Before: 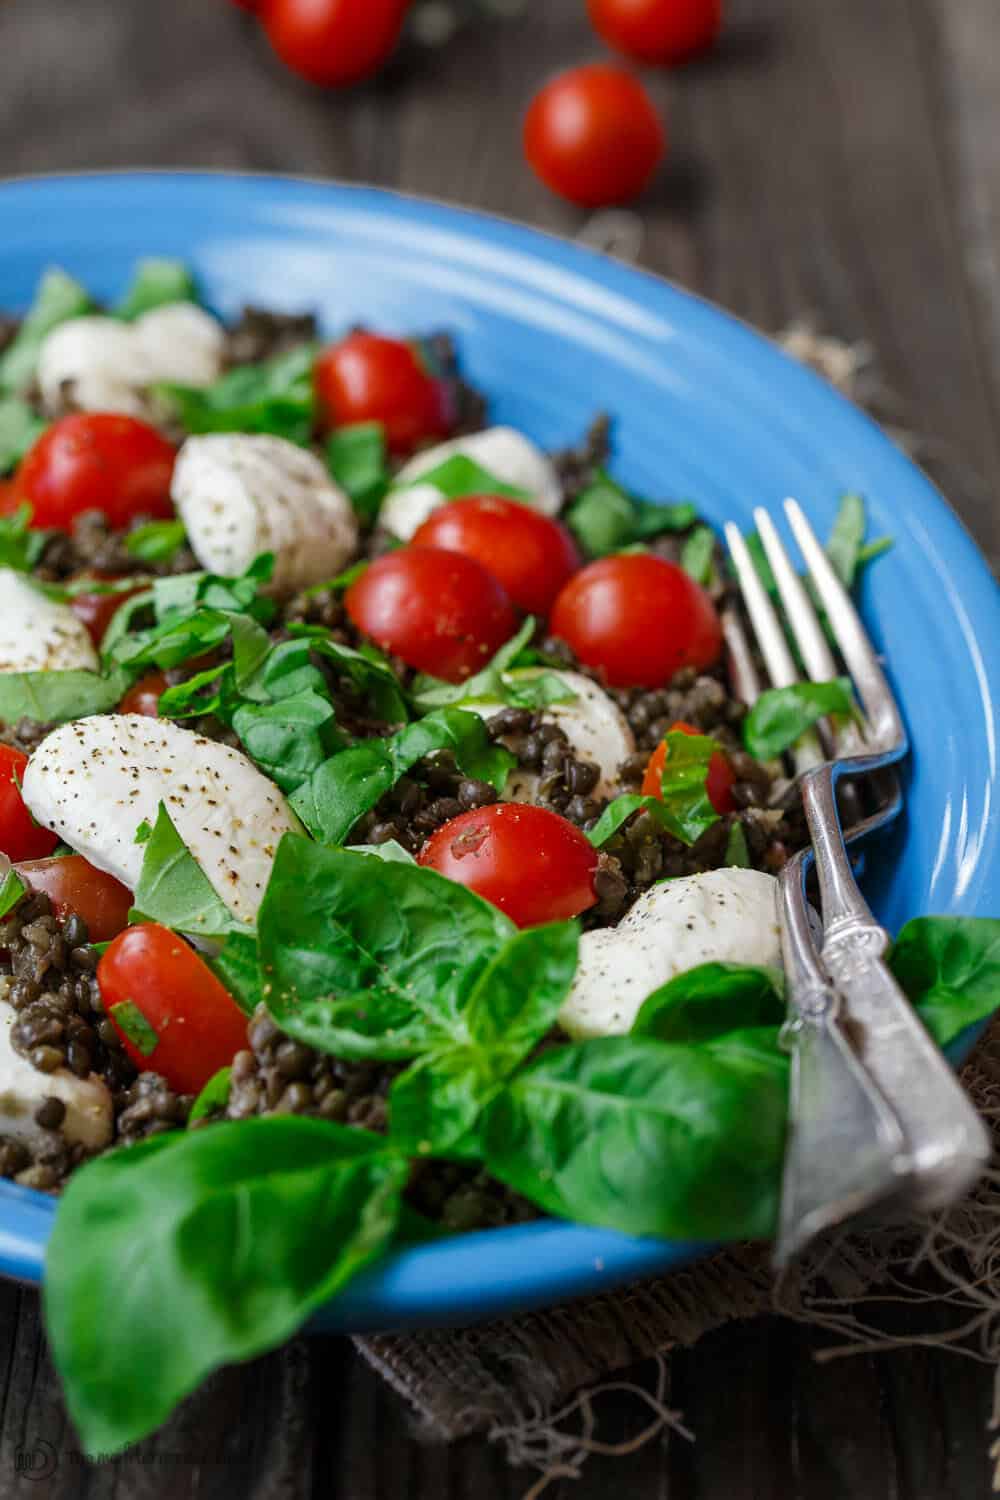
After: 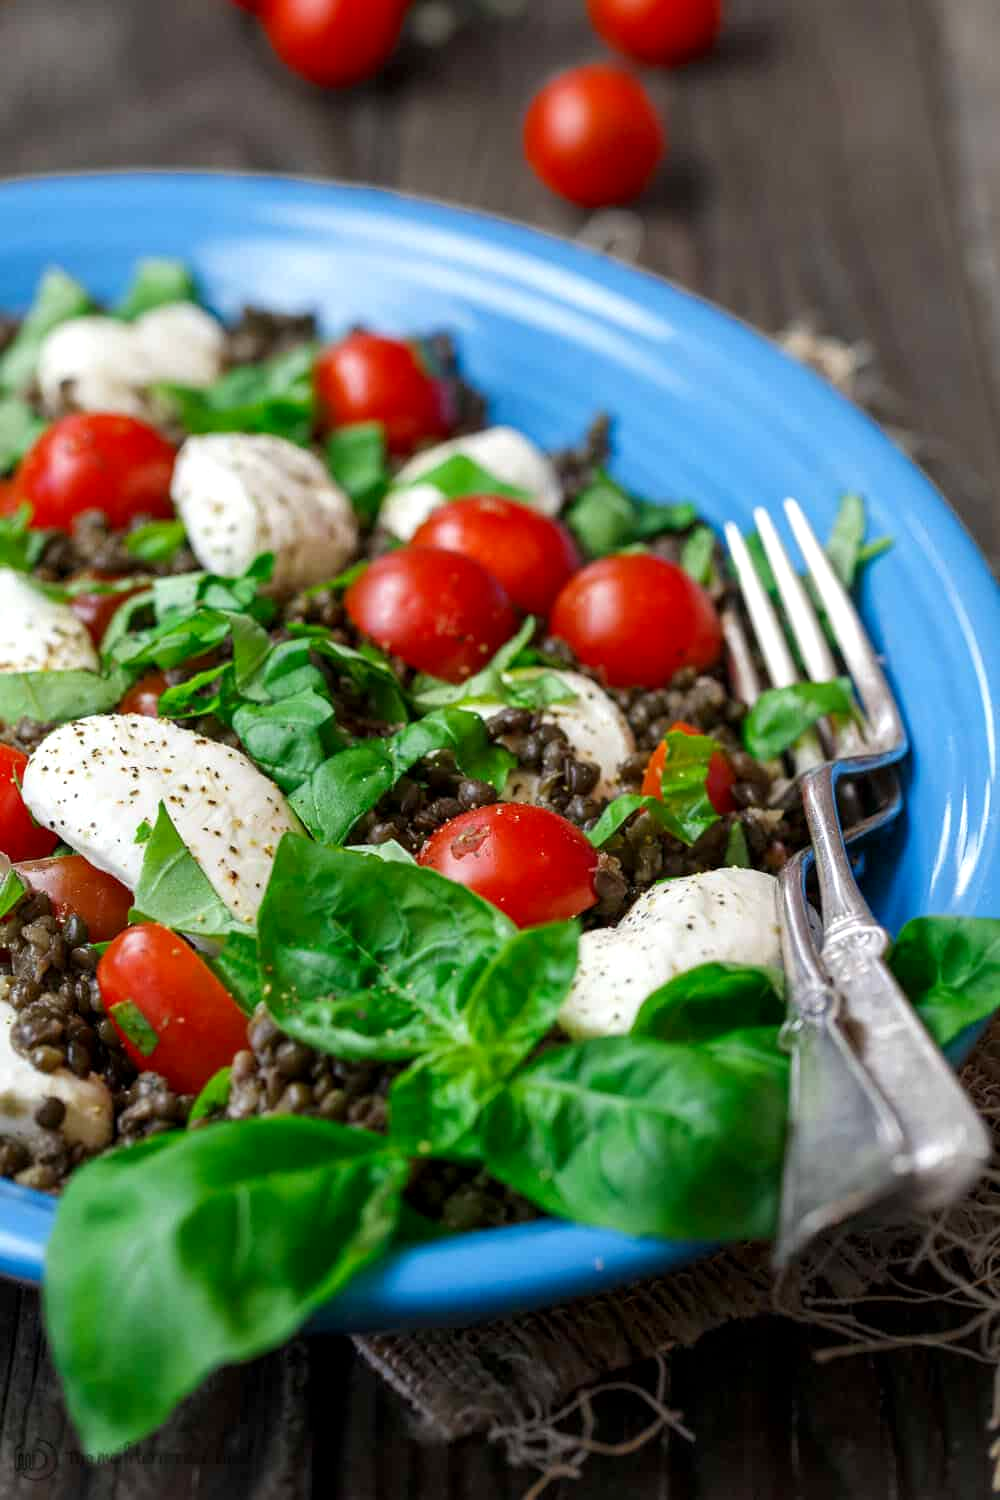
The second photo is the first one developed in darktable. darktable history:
exposure: black level correction 0.001, exposure 0.298 EV, compensate highlight preservation false
